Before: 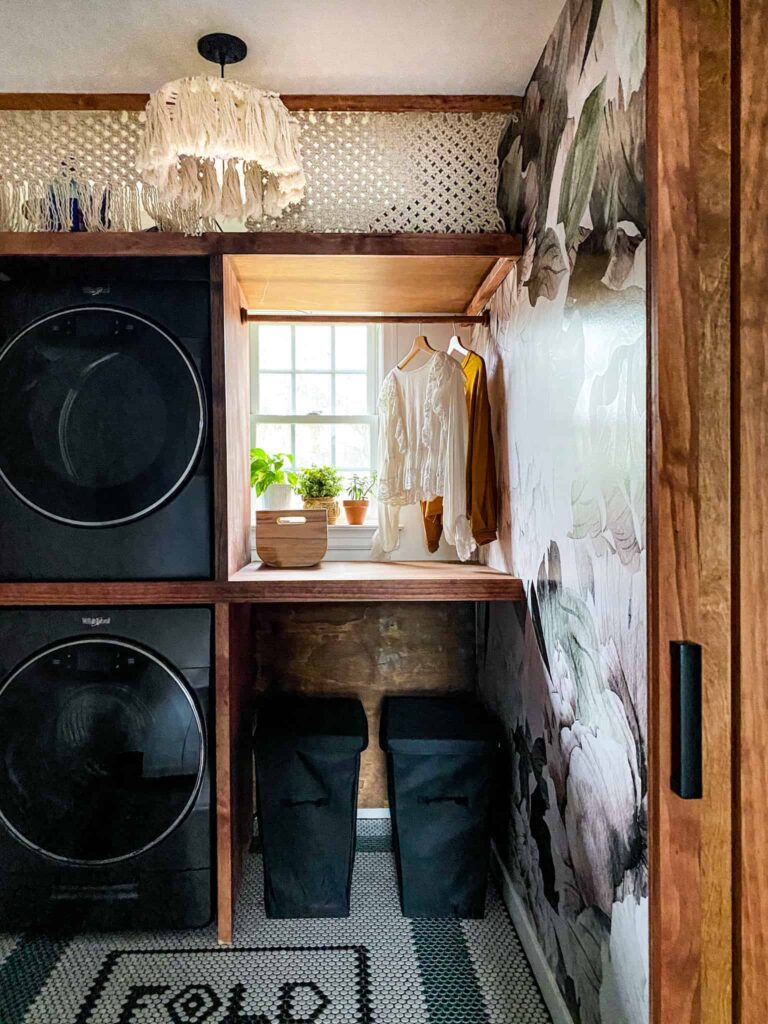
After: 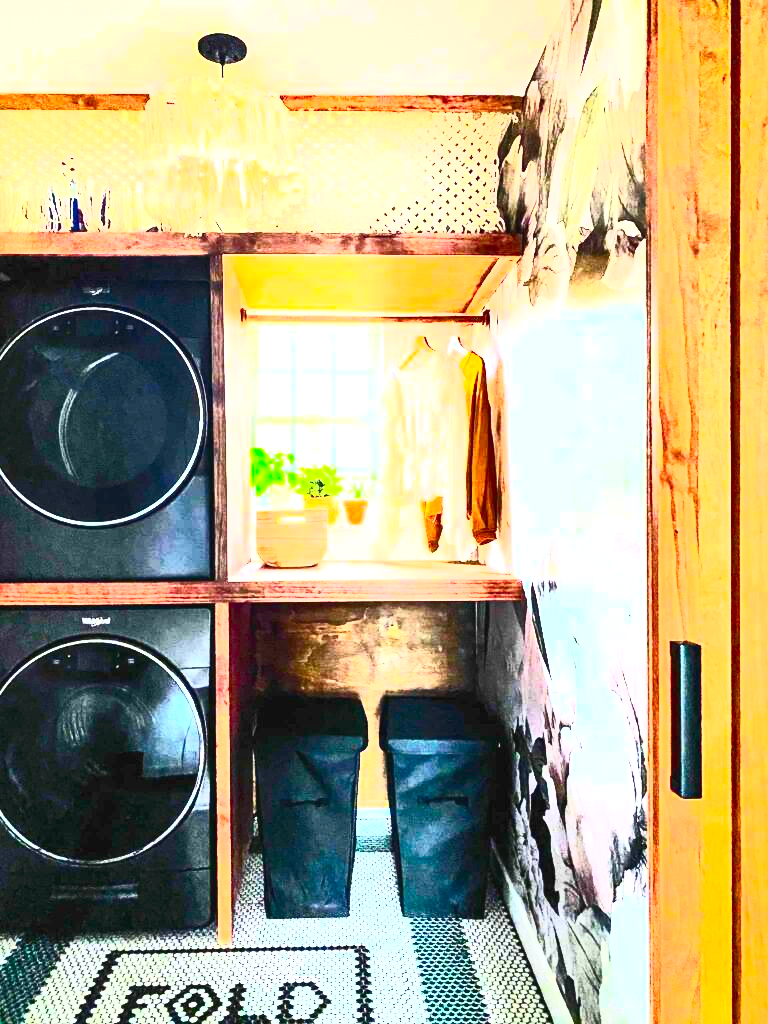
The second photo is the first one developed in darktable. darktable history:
exposure: black level correction 0, exposure 1.995 EV, compensate highlight preservation false
contrast brightness saturation: contrast 0.839, brightness 0.588, saturation 0.578
